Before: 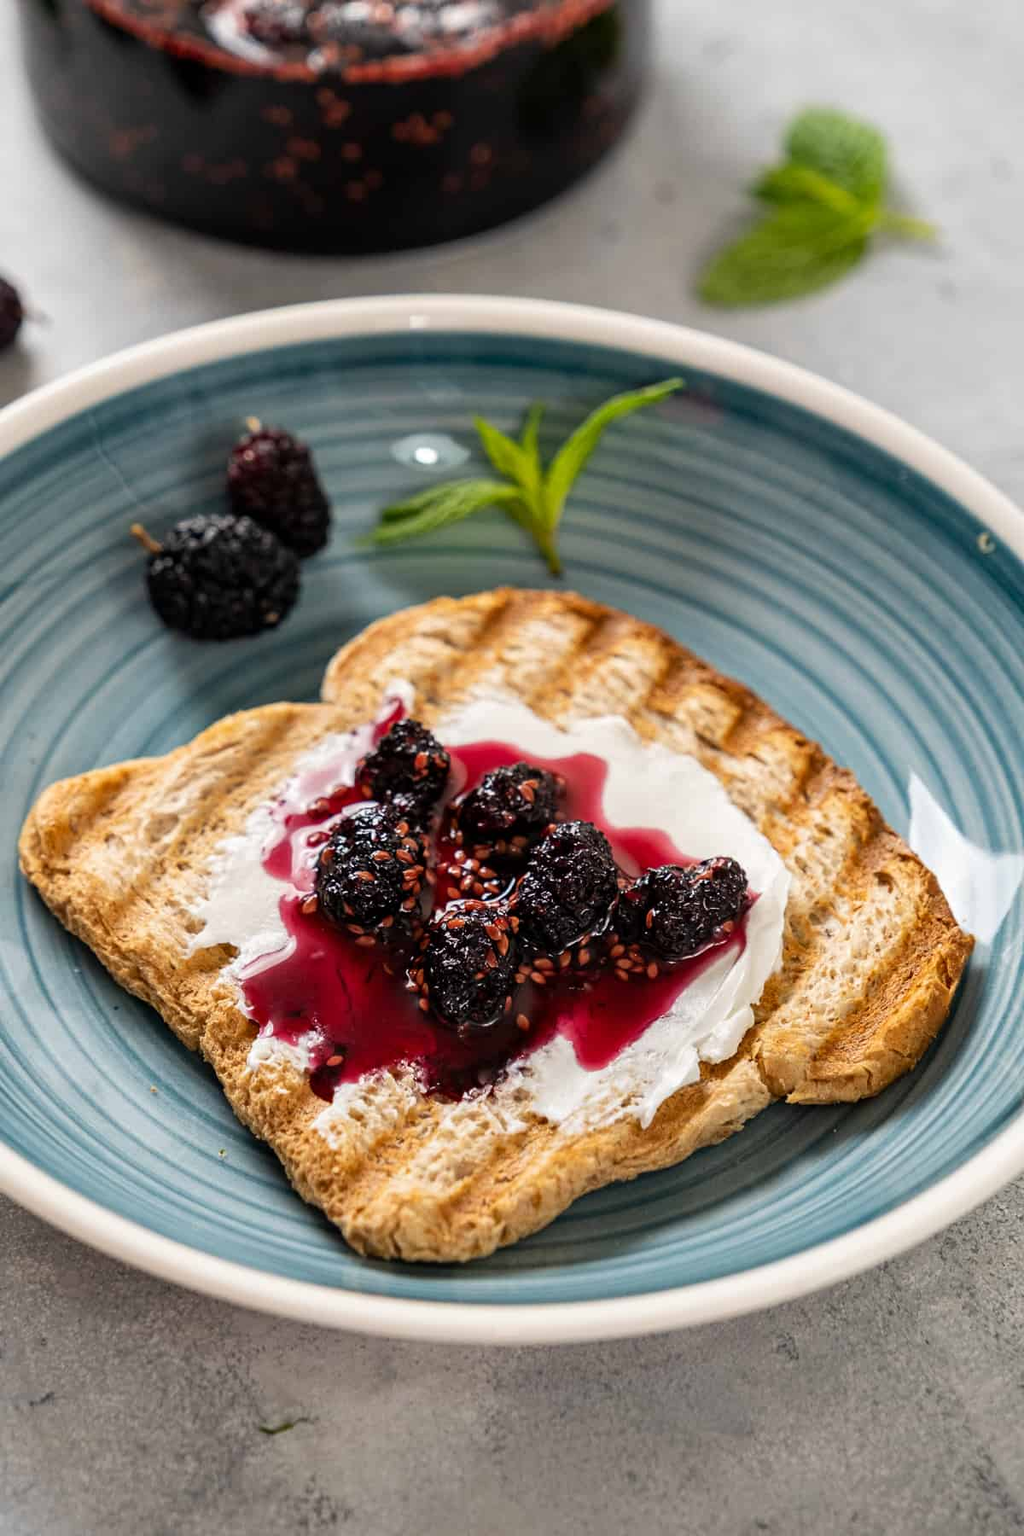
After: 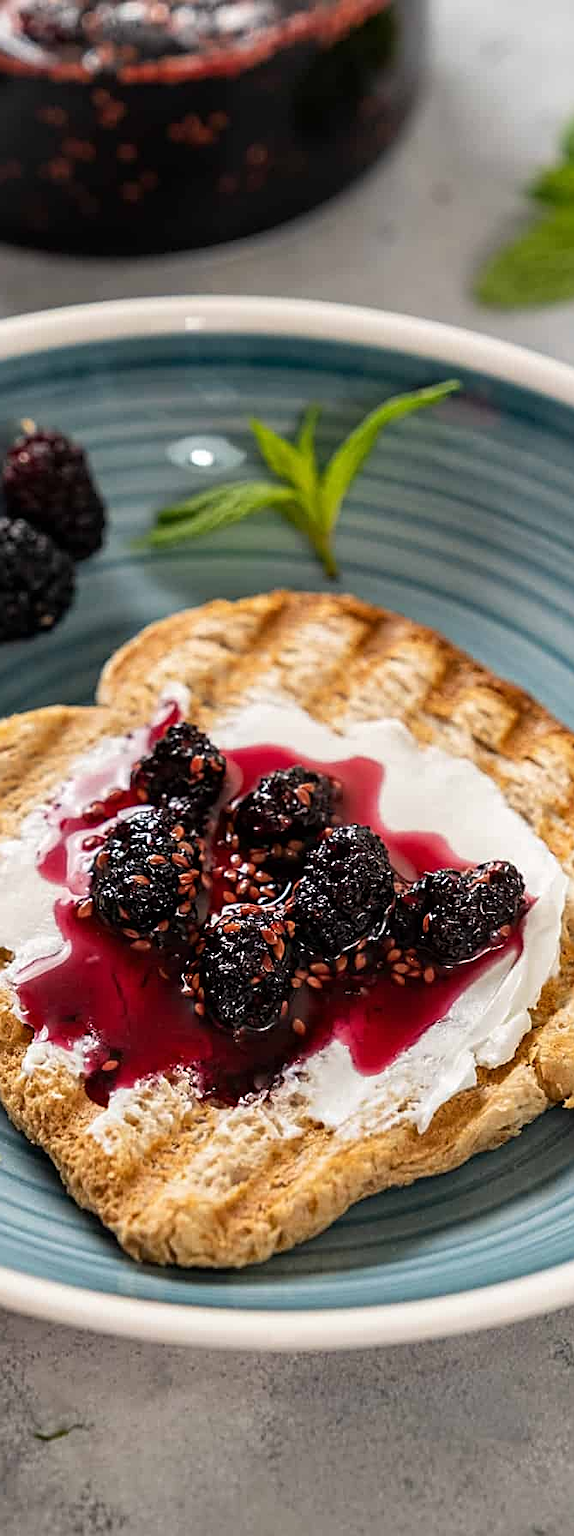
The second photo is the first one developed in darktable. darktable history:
sharpen: on, module defaults
crop: left 22.027%, right 22.069%, bottom 0.01%
